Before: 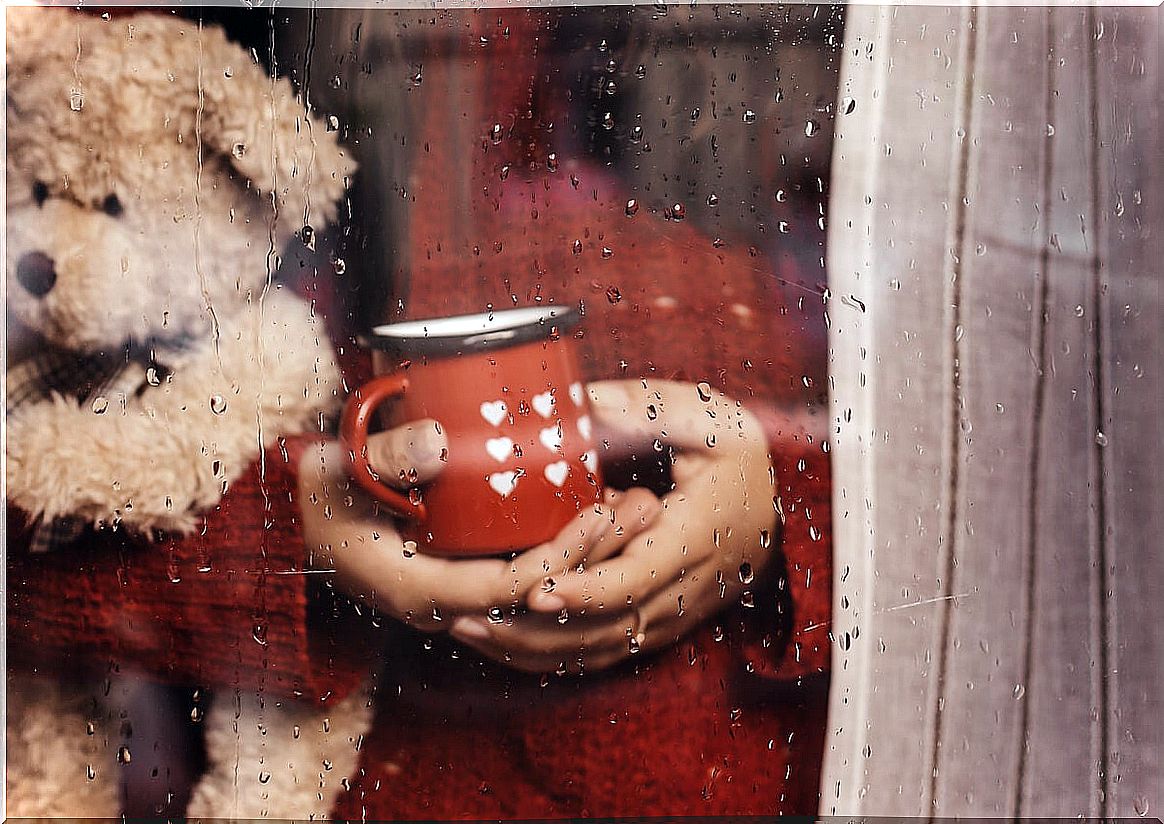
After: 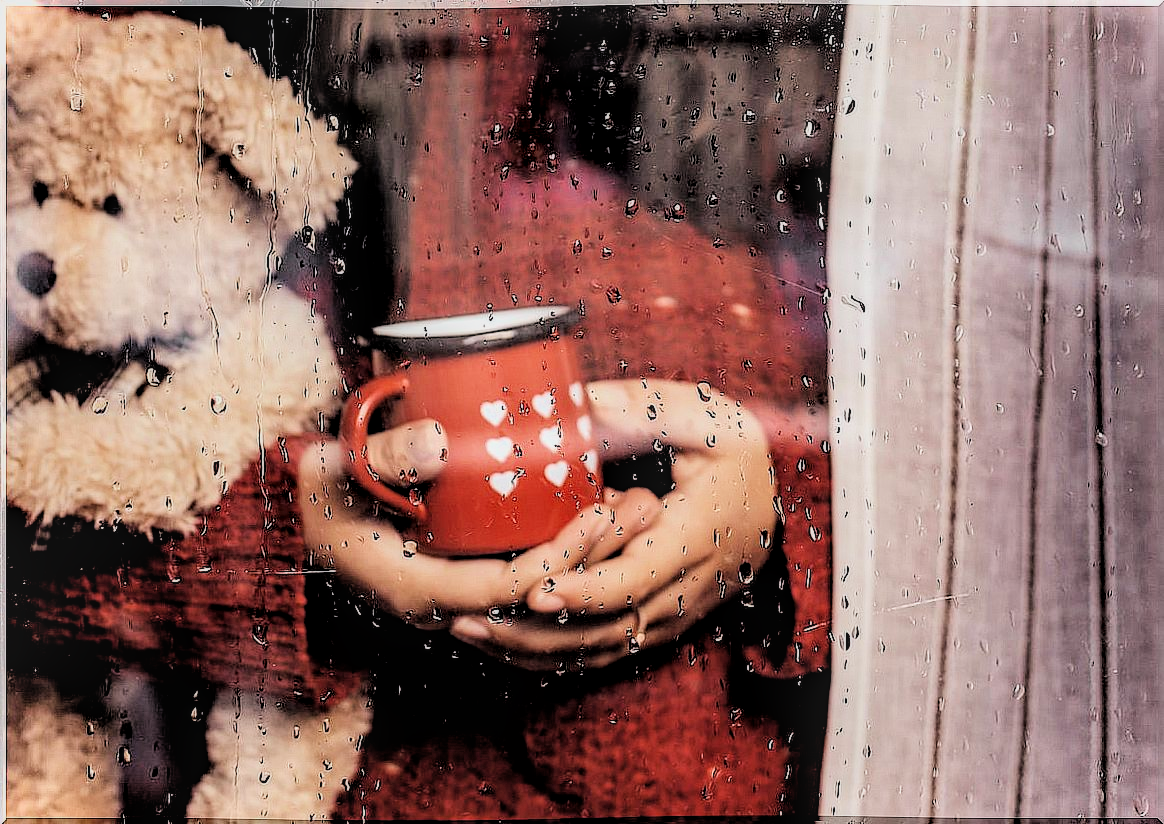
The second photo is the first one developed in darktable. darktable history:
local contrast: on, module defaults
exposure: black level correction -0.002, exposure 0.546 EV, compensate highlight preservation false
filmic rgb: black relative exposure -2.99 EV, white relative exposure 4.56 EV, hardness 1.69, contrast 1.253, color science v6 (2022)
